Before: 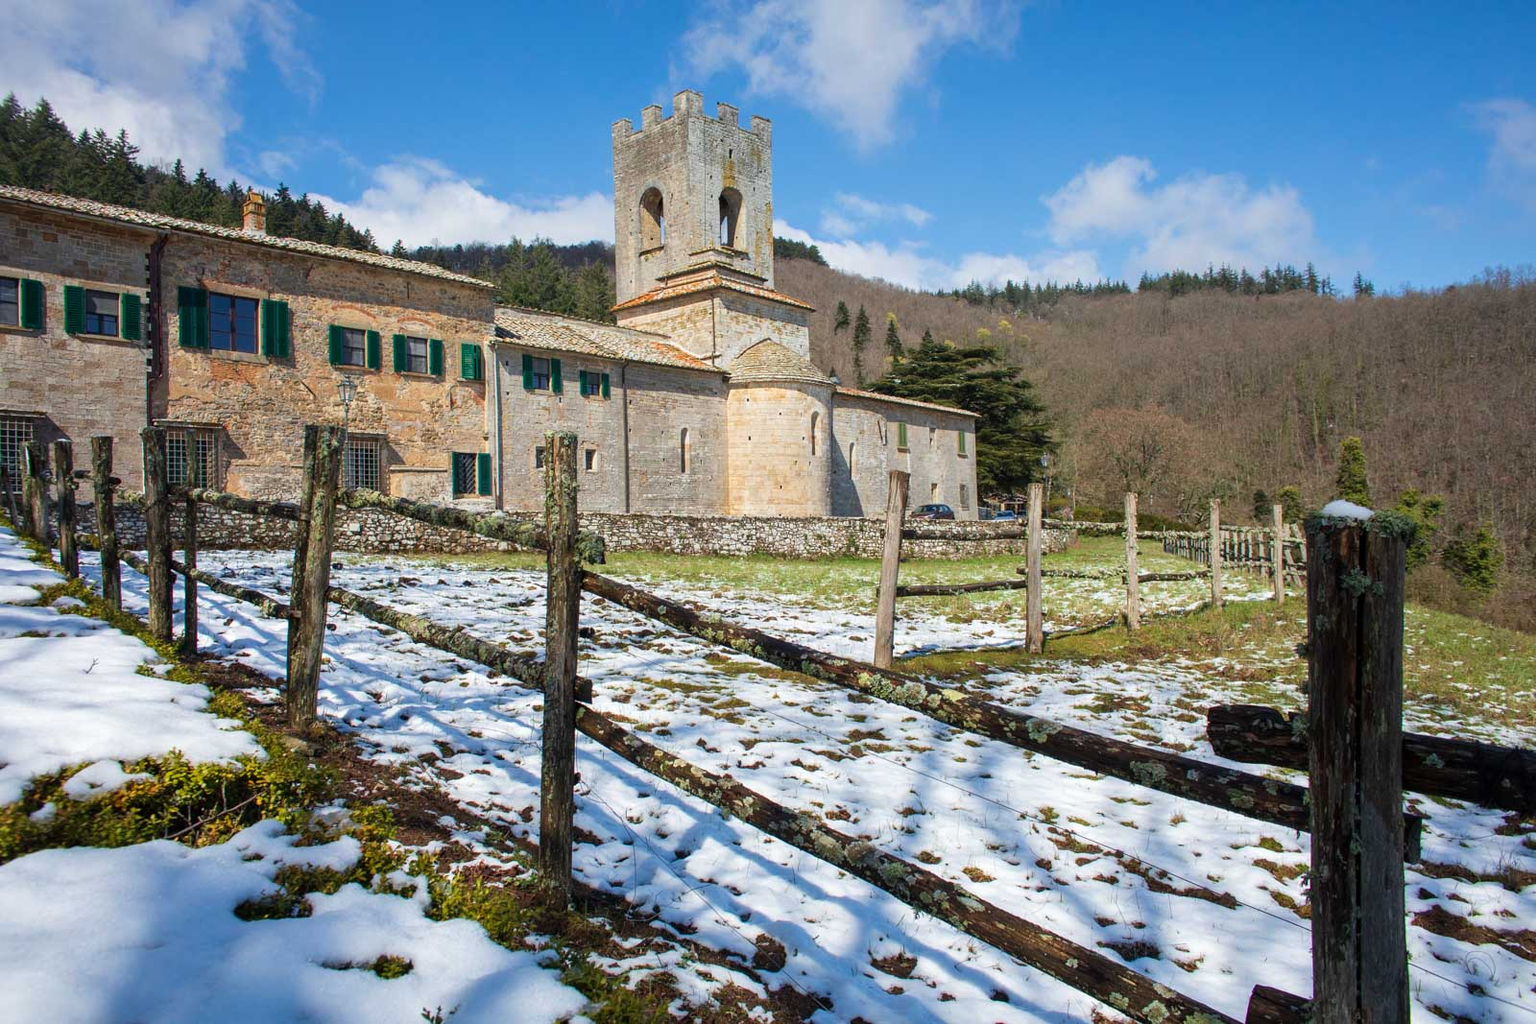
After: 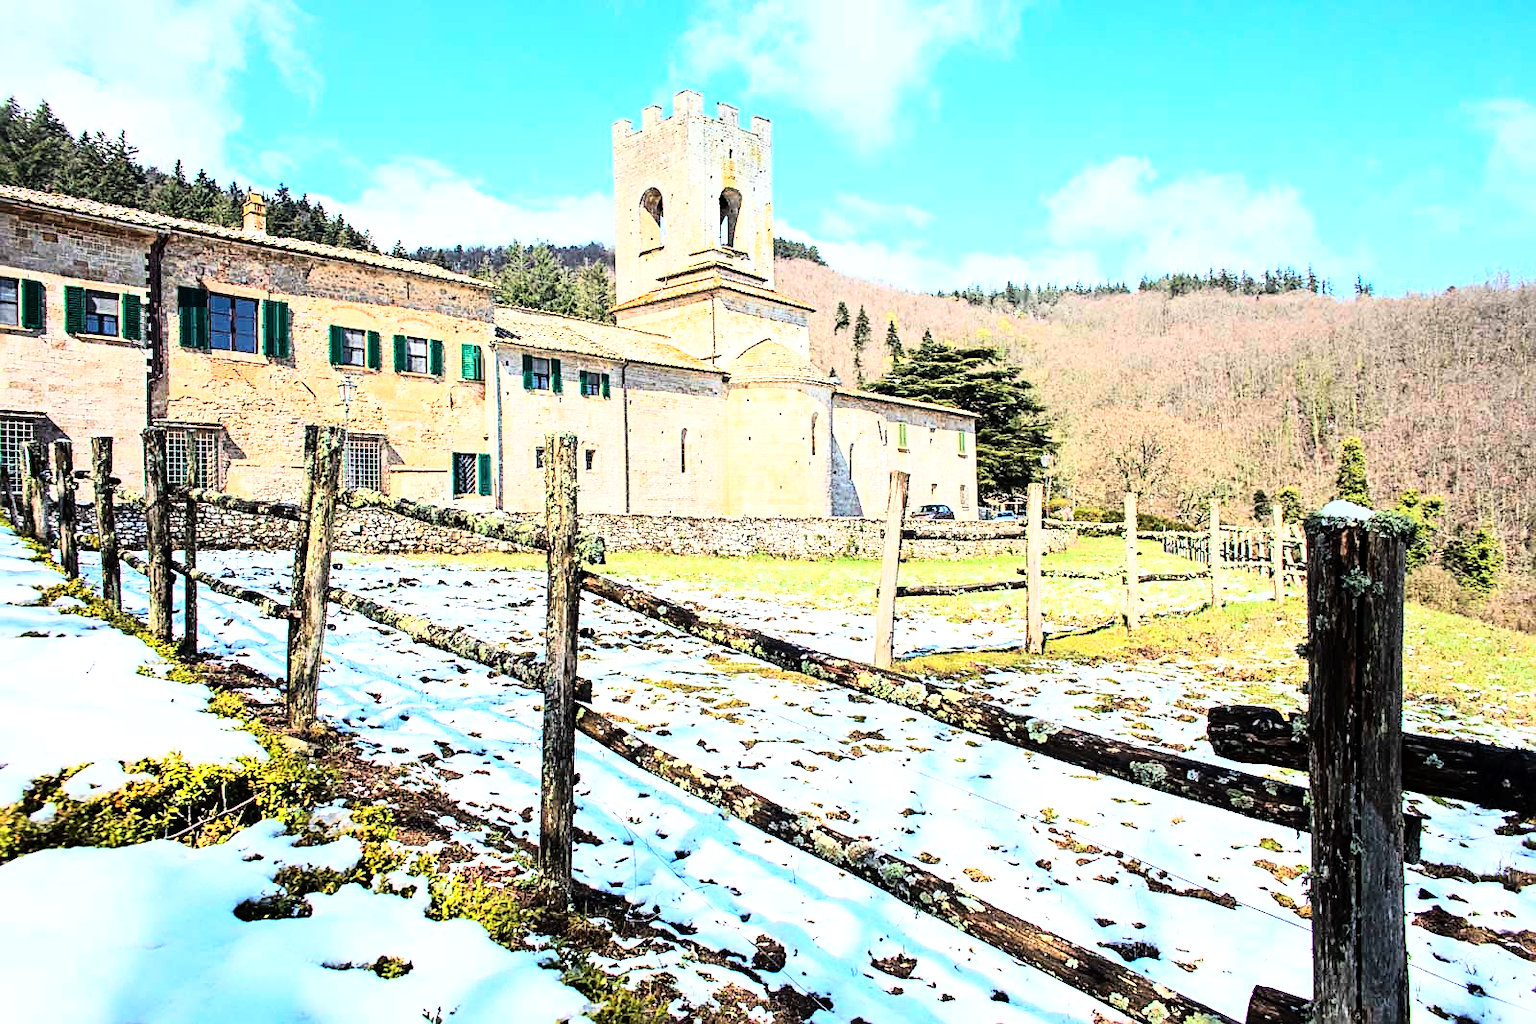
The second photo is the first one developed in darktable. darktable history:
exposure: exposure 0.999 EV, compensate highlight preservation false
sharpen: radius 2.767
rgb curve: curves: ch0 [(0, 0) (0.21, 0.15) (0.24, 0.21) (0.5, 0.75) (0.75, 0.96) (0.89, 0.99) (1, 1)]; ch1 [(0, 0.02) (0.21, 0.13) (0.25, 0.2) (0.5, 0.67) (0.75, 0.9) (0.89, 0.97) (1, 1)]; ch2 [(0, 0.02) (0.21, 0.13) (0.25, 0.2) (0.5, 0.67) (0.75, 0.9) (0.89, 0.97) (1, 1)], compensate middle gray true
